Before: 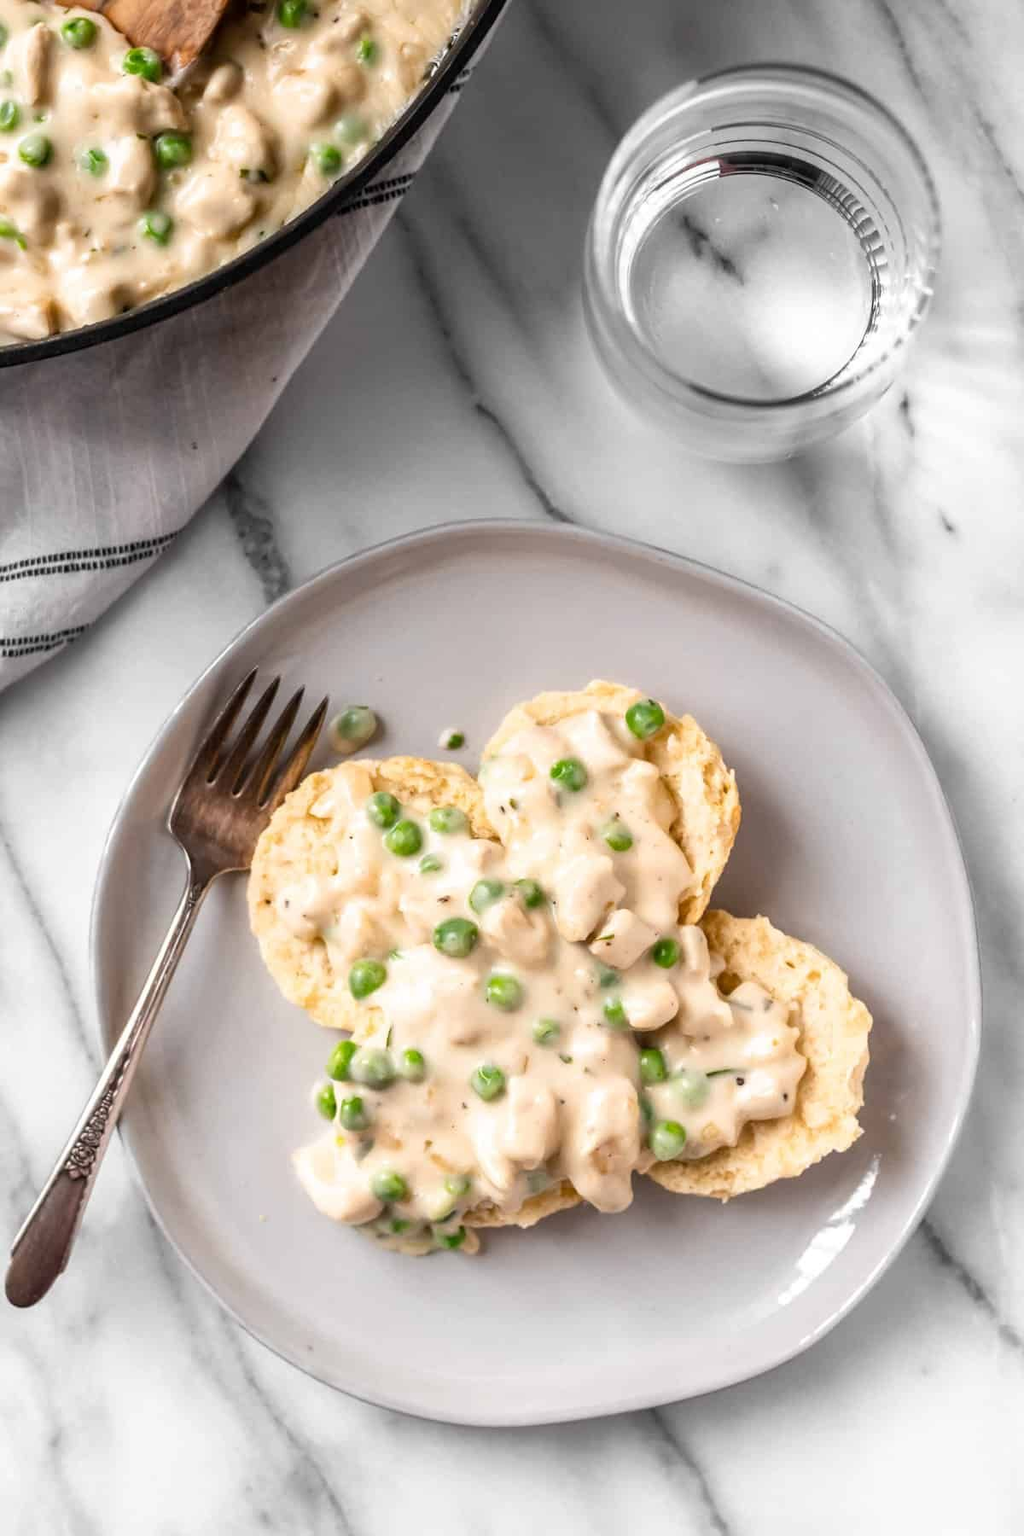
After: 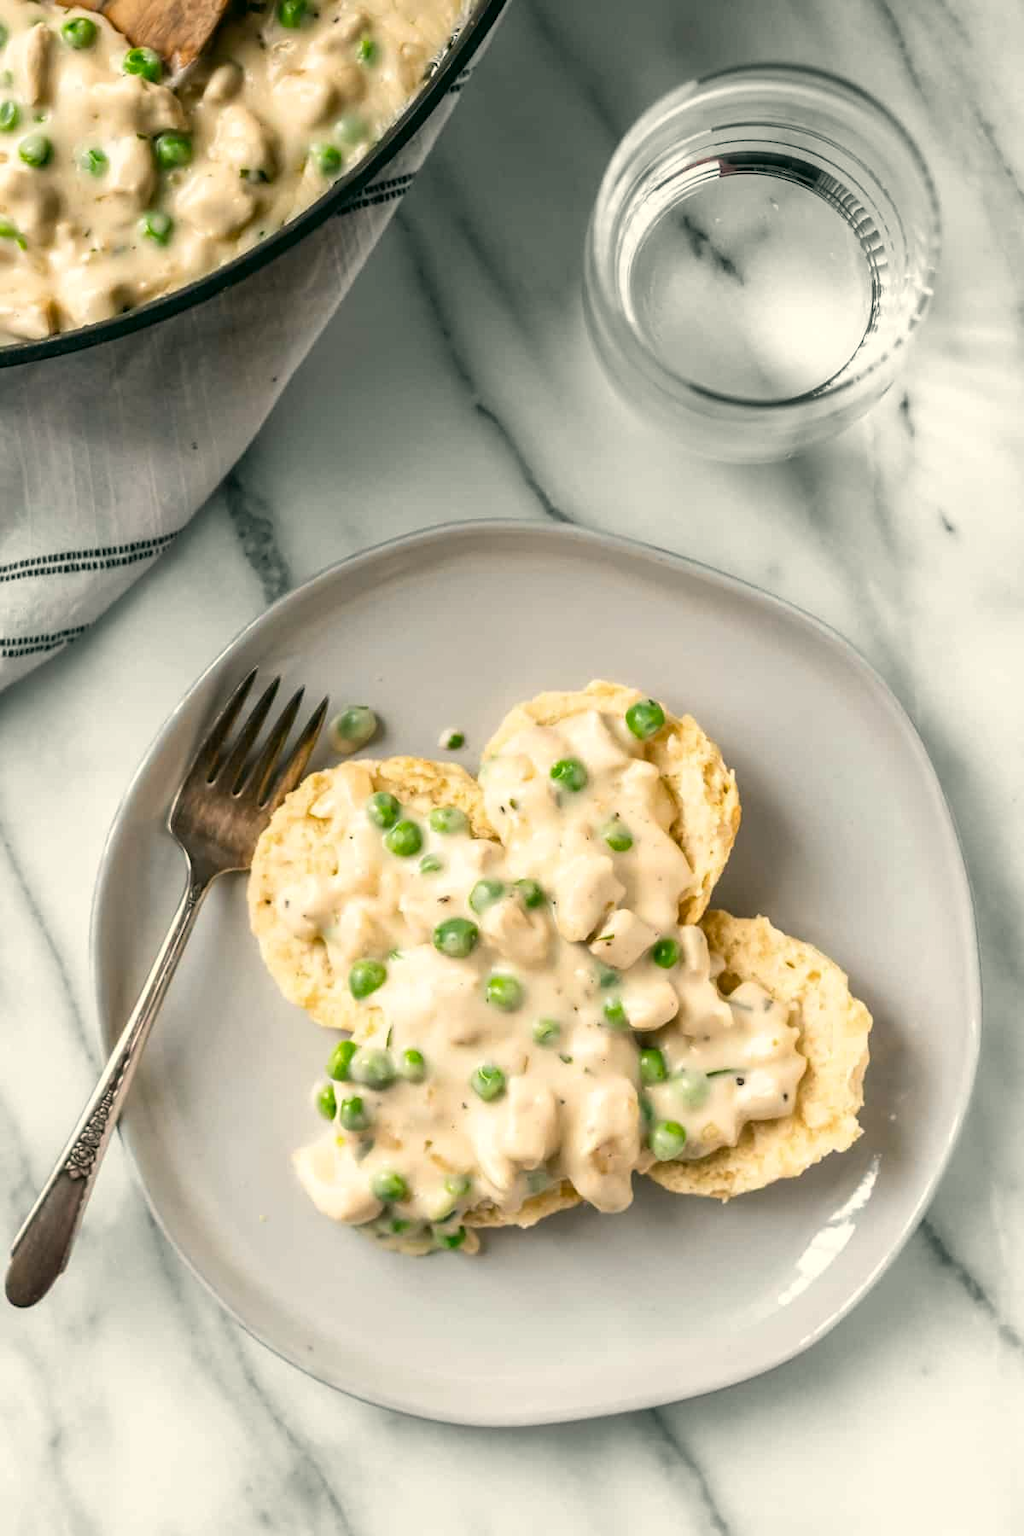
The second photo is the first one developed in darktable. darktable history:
color correction: highlights a* -0.343, highlights b* 9.59, shadows a* -9.31, shadows b* 0.981
